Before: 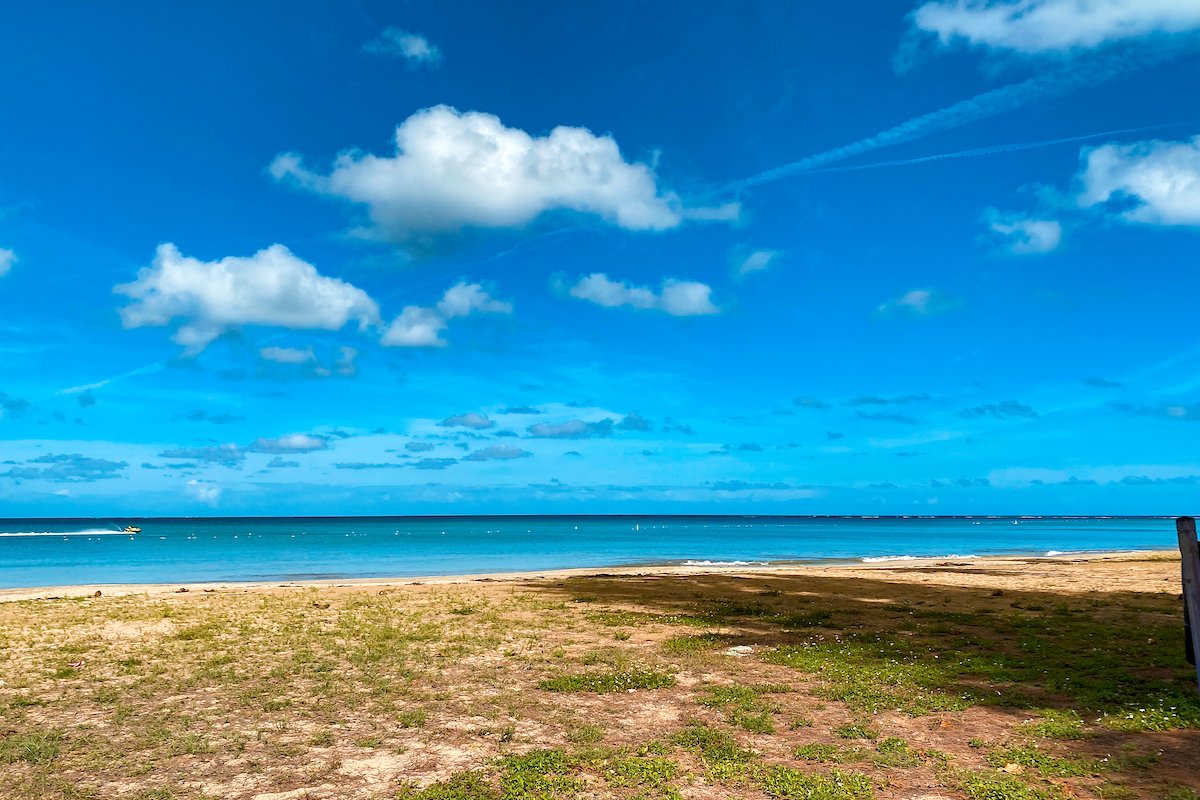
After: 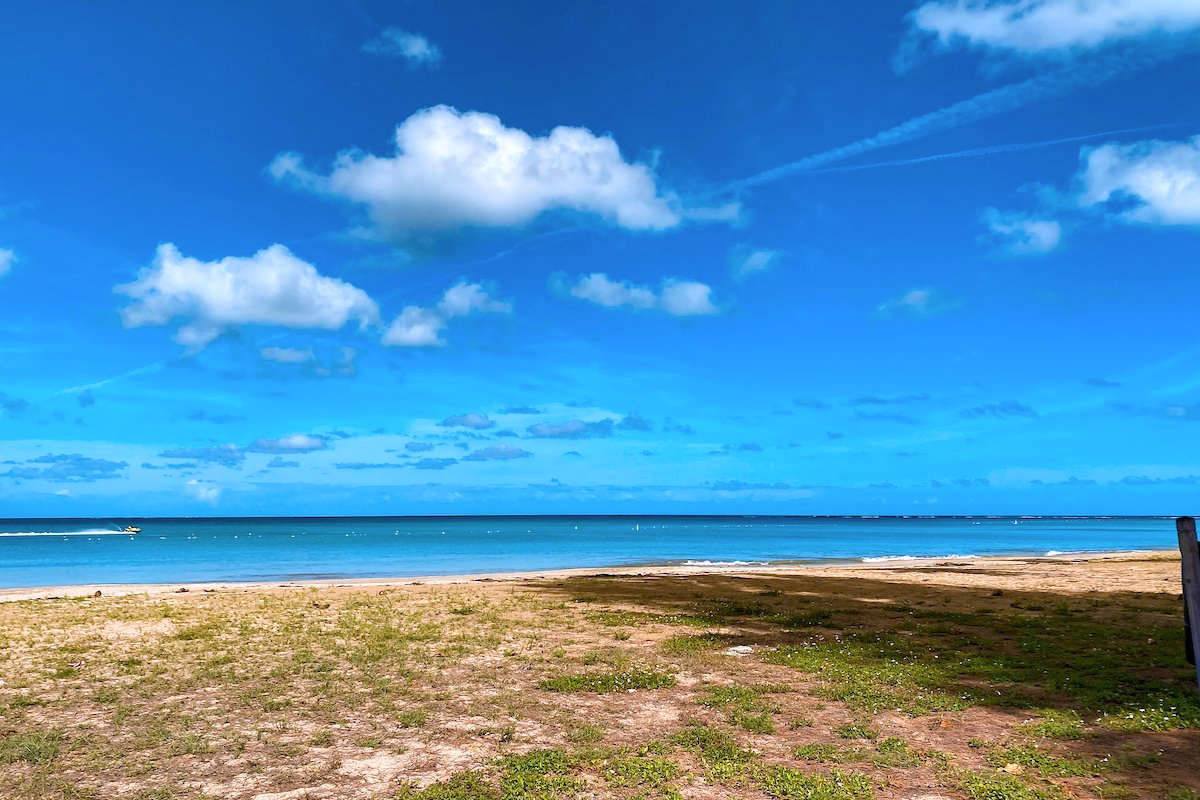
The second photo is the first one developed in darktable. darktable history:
white balance: red 1.004, blue 1.096
contrast brightness saturation: saturation -0.05
